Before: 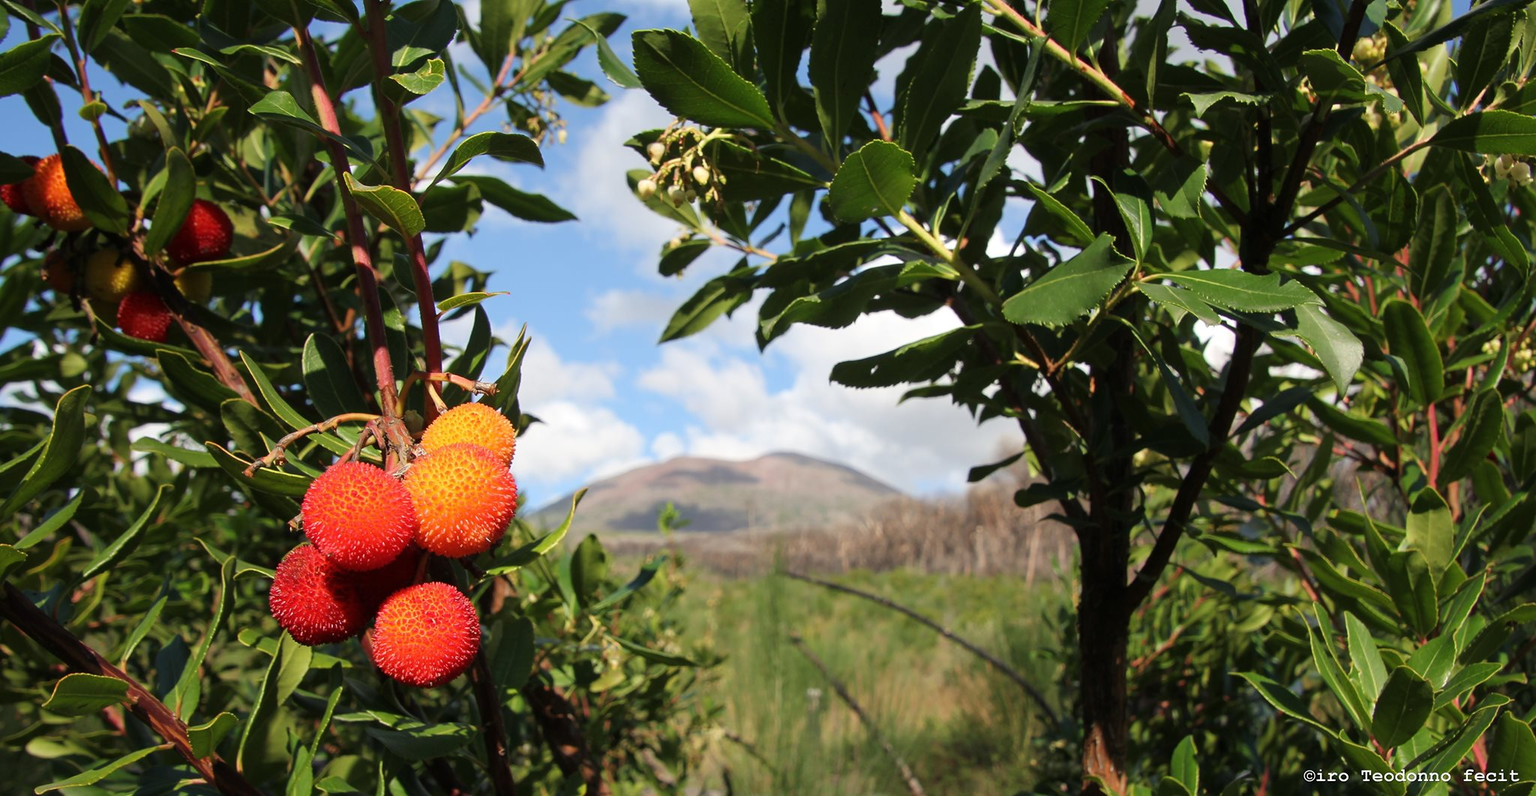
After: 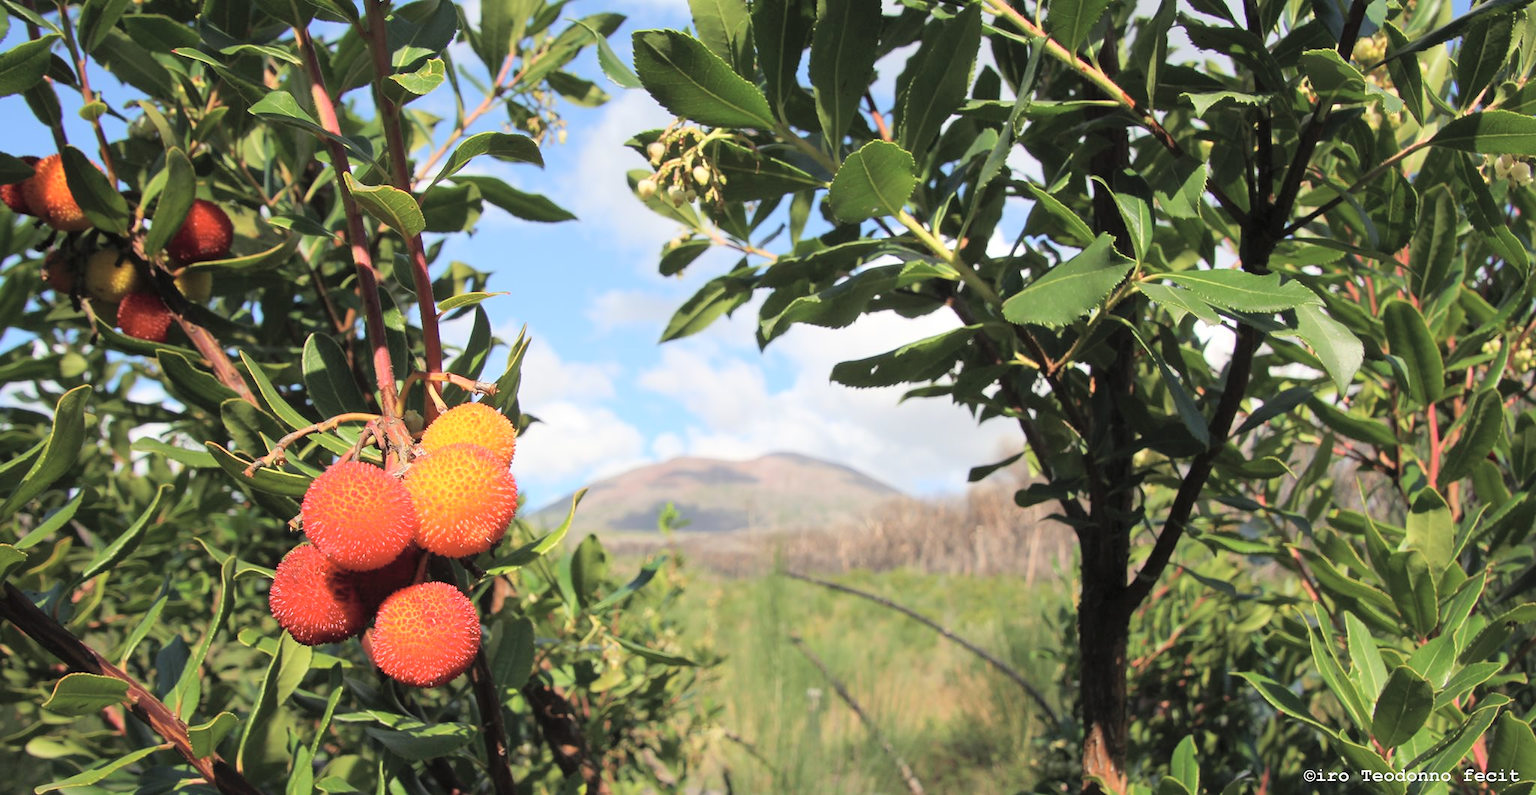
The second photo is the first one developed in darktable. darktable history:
global tonemap: drago (0.7, 100)
exposure: compensate highlight preservation false
